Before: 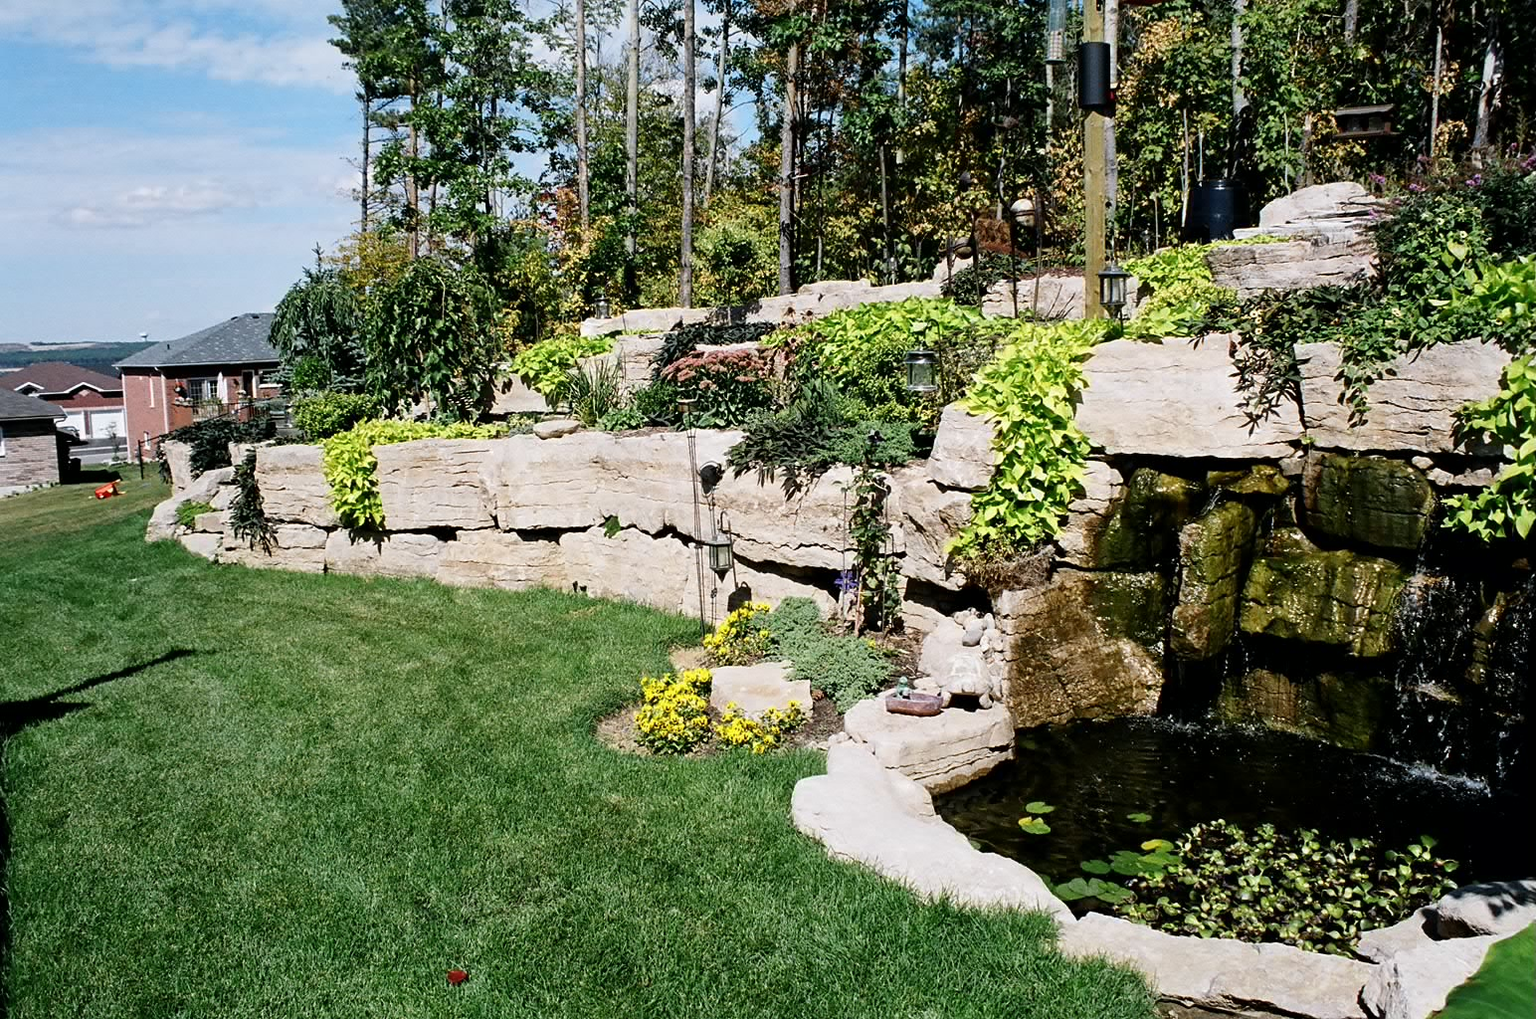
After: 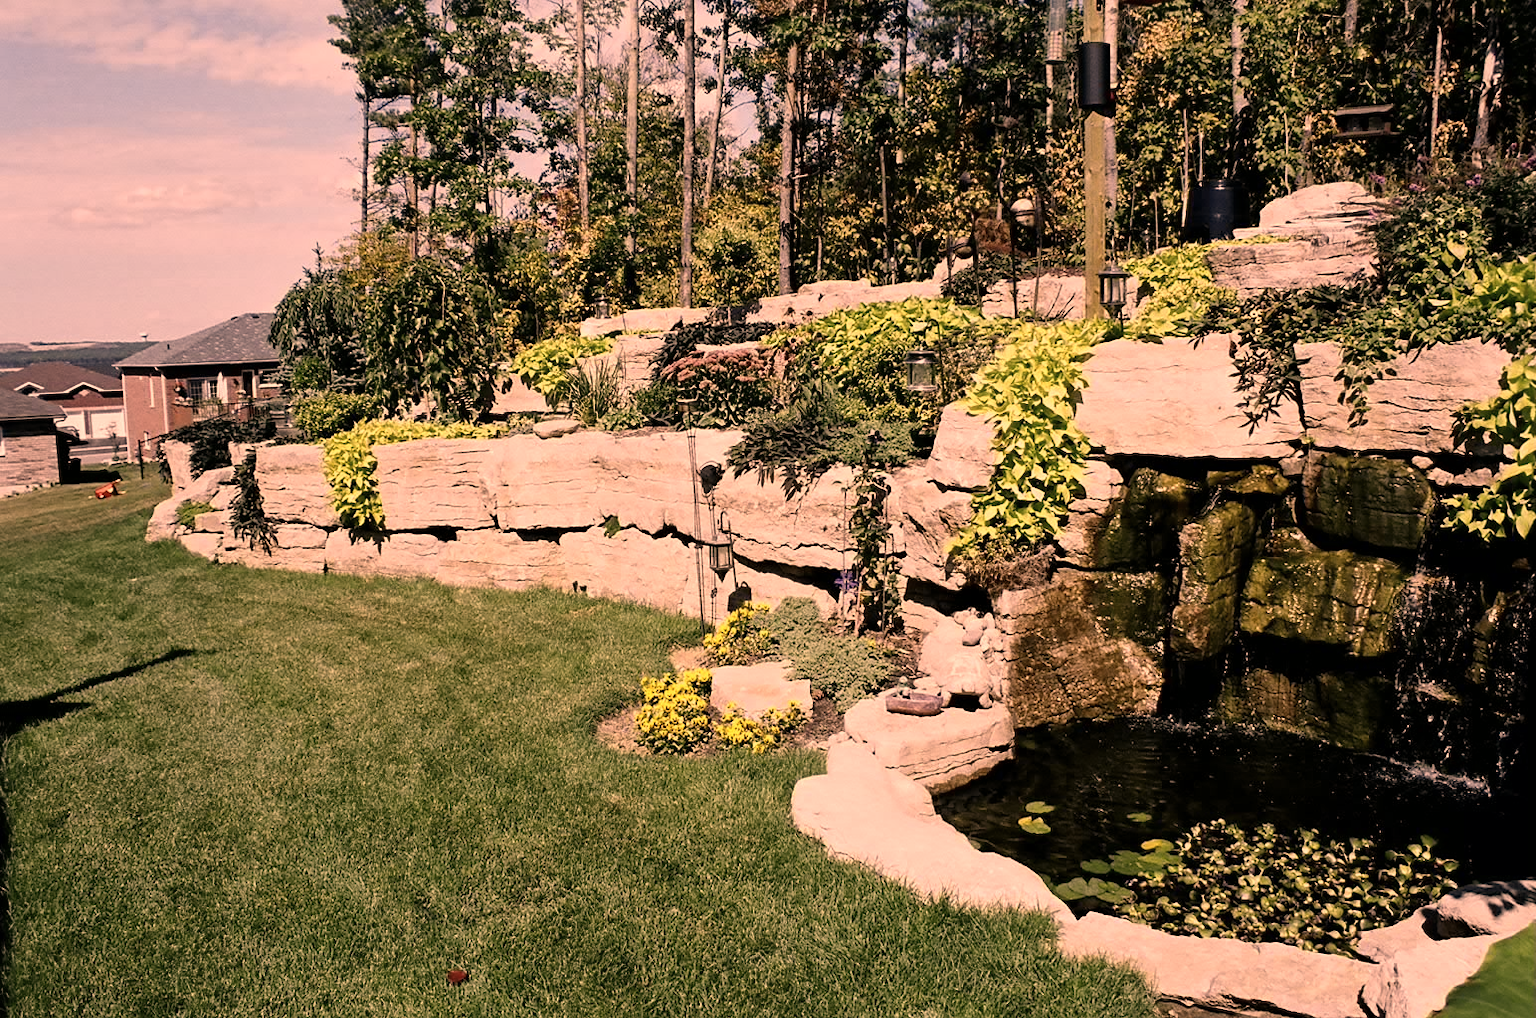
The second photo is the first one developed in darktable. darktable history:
tone equalizer: on, module defaults
color correction: highlights a* 40, highlights b* 40, saturation 0.69
